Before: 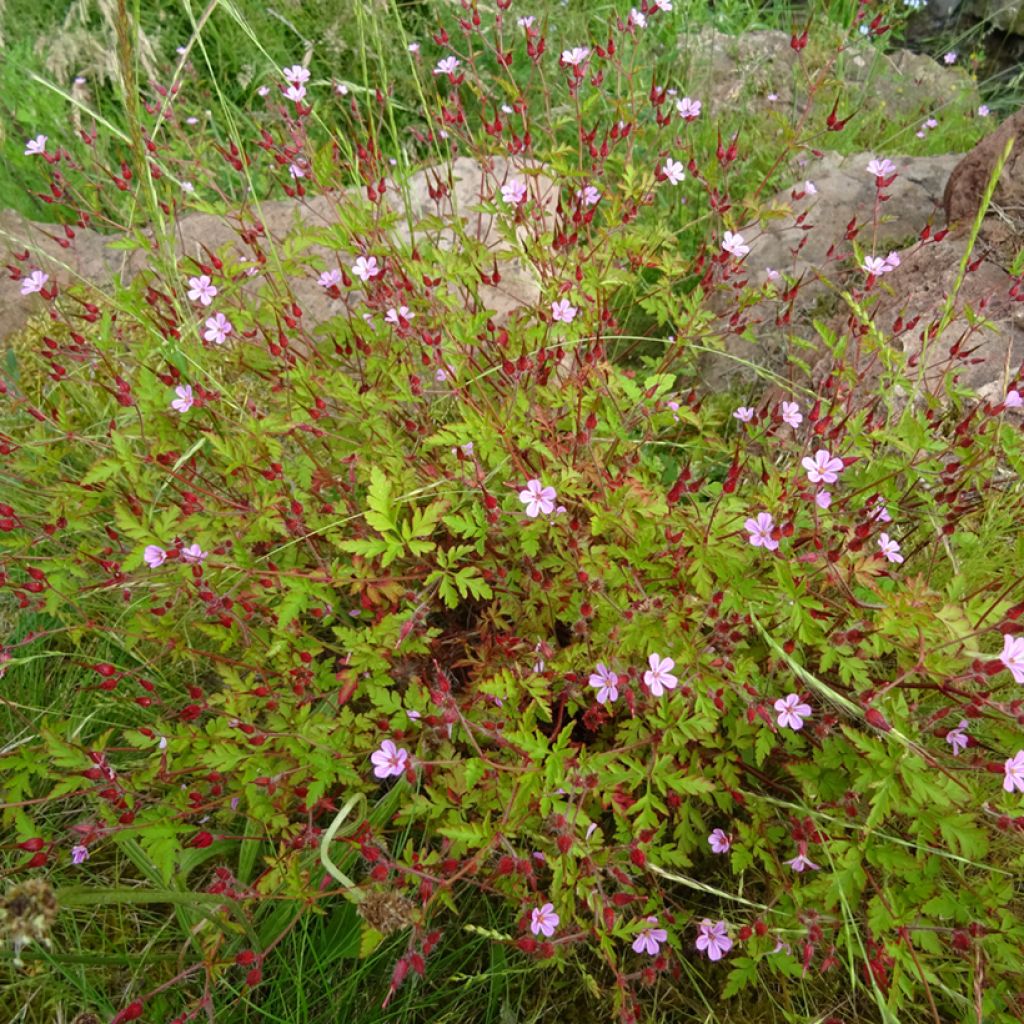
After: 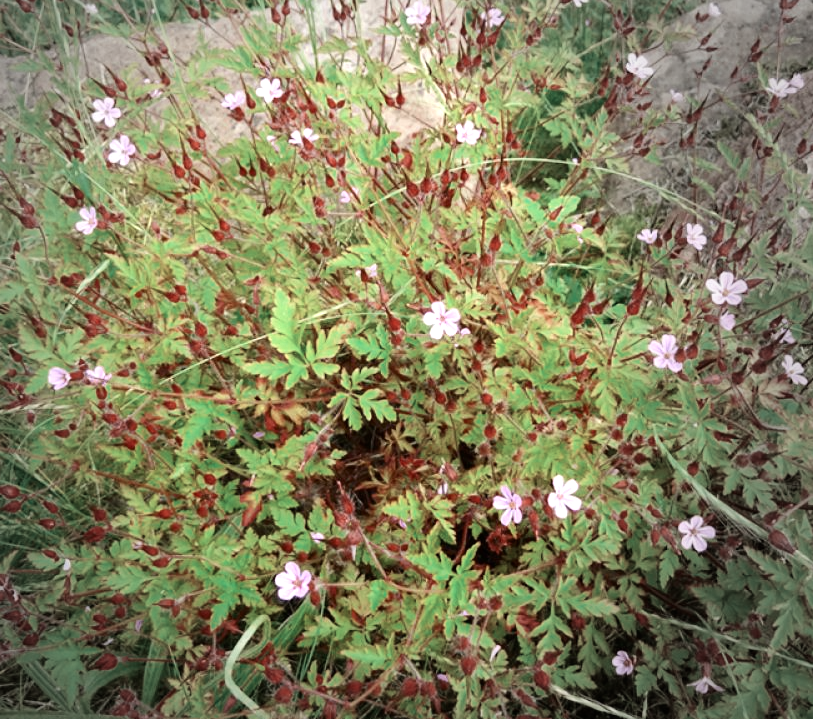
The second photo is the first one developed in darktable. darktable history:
crop: left 9.404%, top 17.4%, right 11.116%, bottom 12.378%
contrast brightness saturation: contrast 0.14
tone equalizer: -8 EV -0.748 EV, -7 EV -0.688 EV, -6 EV -0.64 EV, -5 EV -0.372 EV, -3 EV 0.395 EV, -2 EV 0.6 EV, -1 EV 0.677 EV, +0 EV 0.776 EV
color zones: curves: ch0 [(0, 0.5) (0.125, 0.4) (0.25, 0.5) (0.375, 0.4) (0.5, 0.4) (0.625, 0.35) (0.75, 0.35) (0.875, 0.5)]; ch1 [(0, 0.35) (0.125, 0.45) (0.25, 0.35) (0.375, 0.35) (0.5, 0.35) (0.625, 0.35) (0.75, 0.45) (0.875, 0.35)]; ch2 [(0, 0.6) (0.125, 0.5) (0.25, 0.5) (0.375, 0.6) (0.5, 0.6) (0.625, 0.5) (0.75, 0.5) (0.875, 0.5)]
color balance rgb: perceptual saturation grading › global saturation -11.228%
base curve: curves: ch0 [(0, 0) (0.472, 0.508) (1, 1)]
vignetting: fall-off start 65.58%, center (-0.122, -0.002), width/height ratio 0.886
